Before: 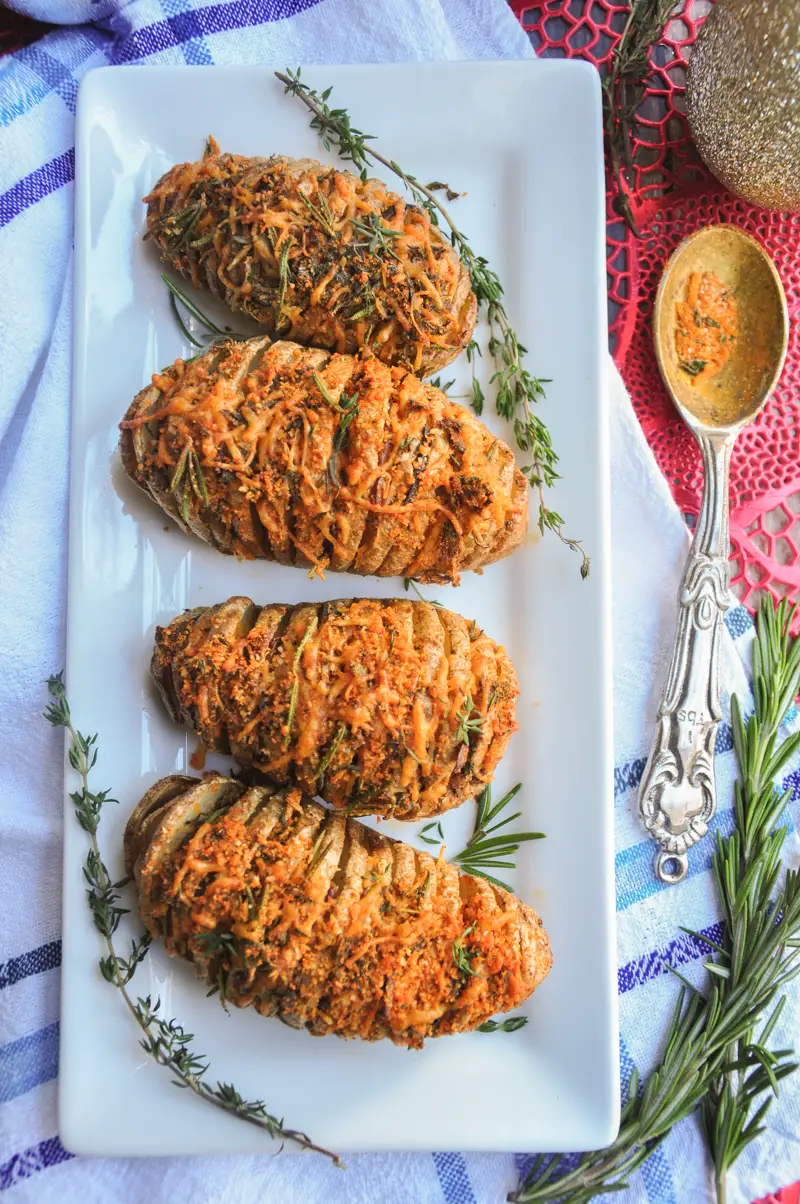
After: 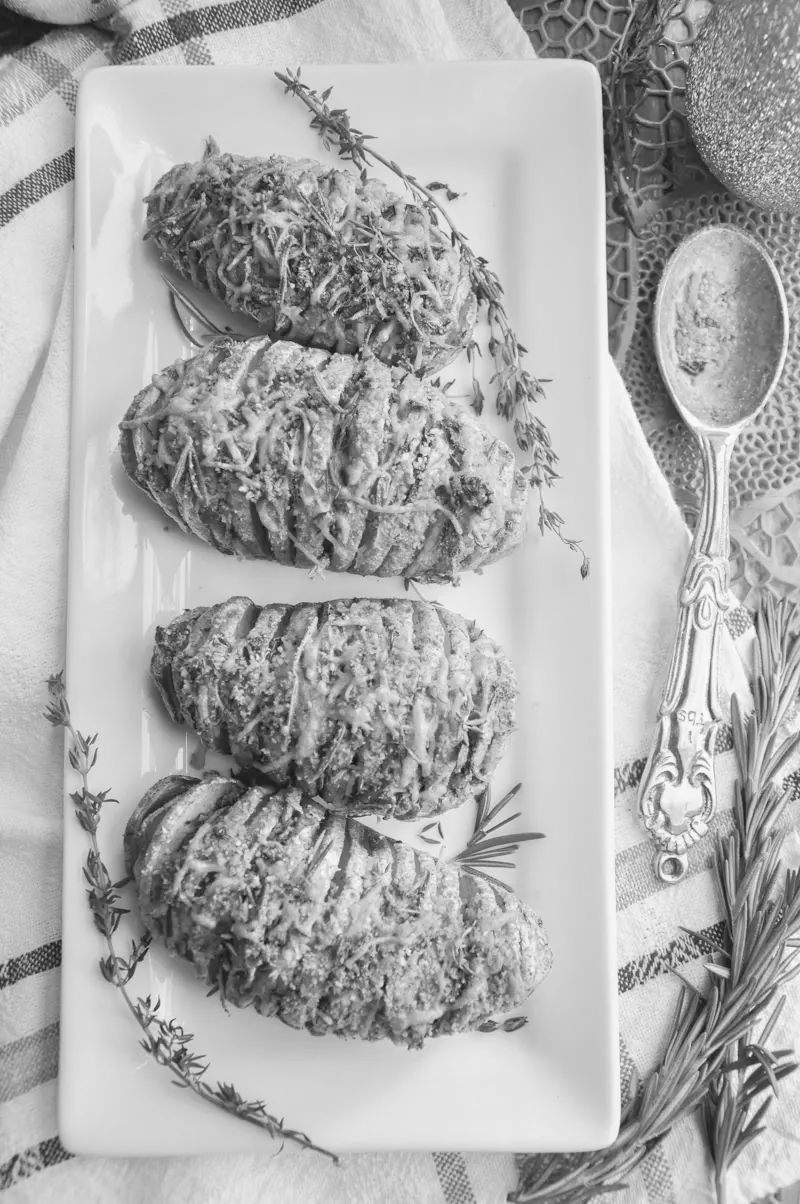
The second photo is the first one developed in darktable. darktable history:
monochrome: a 32, b 64, size 2.3
contrast brightness saturation: contrast 0.07, brightness 0.18, saturation 0.4
